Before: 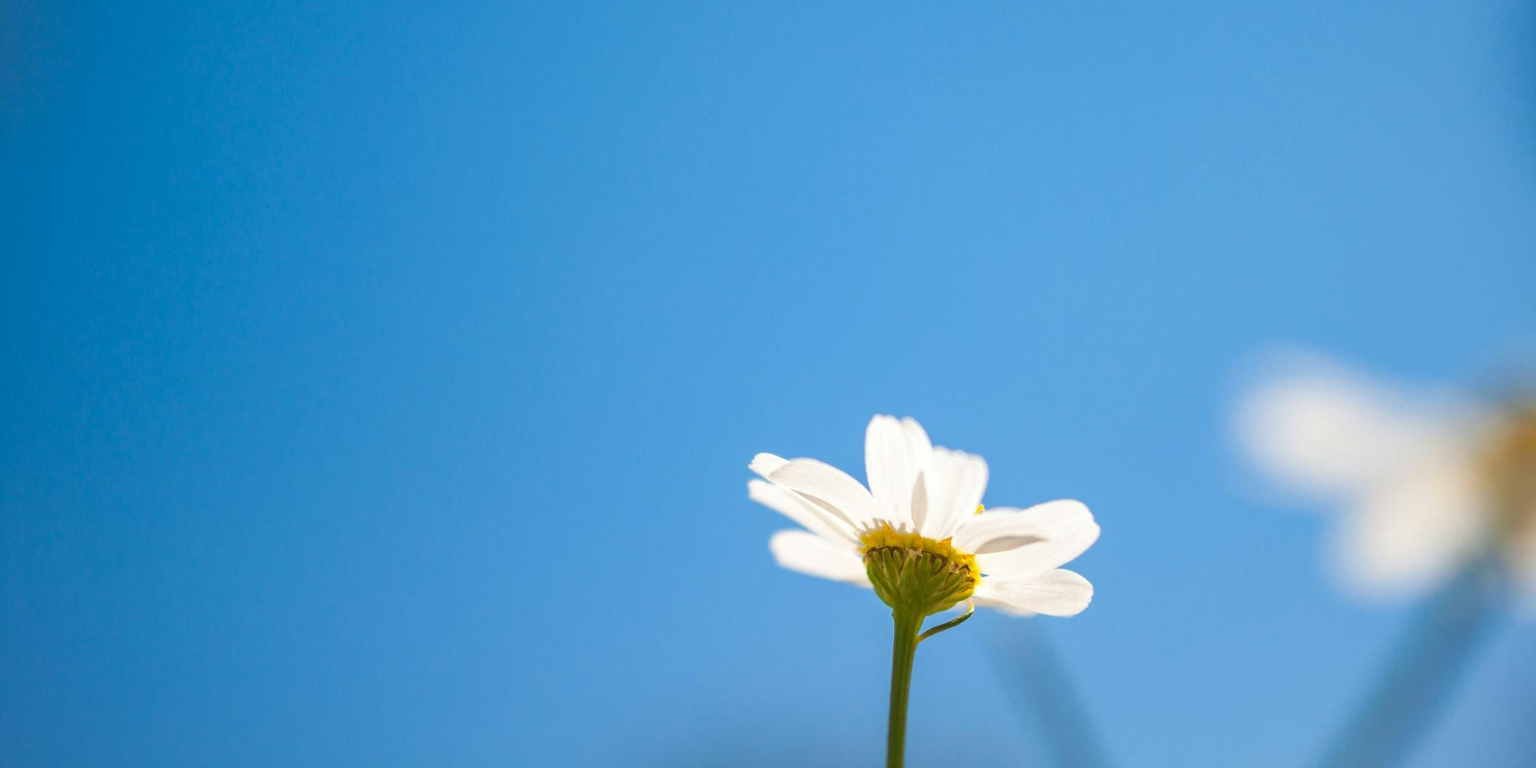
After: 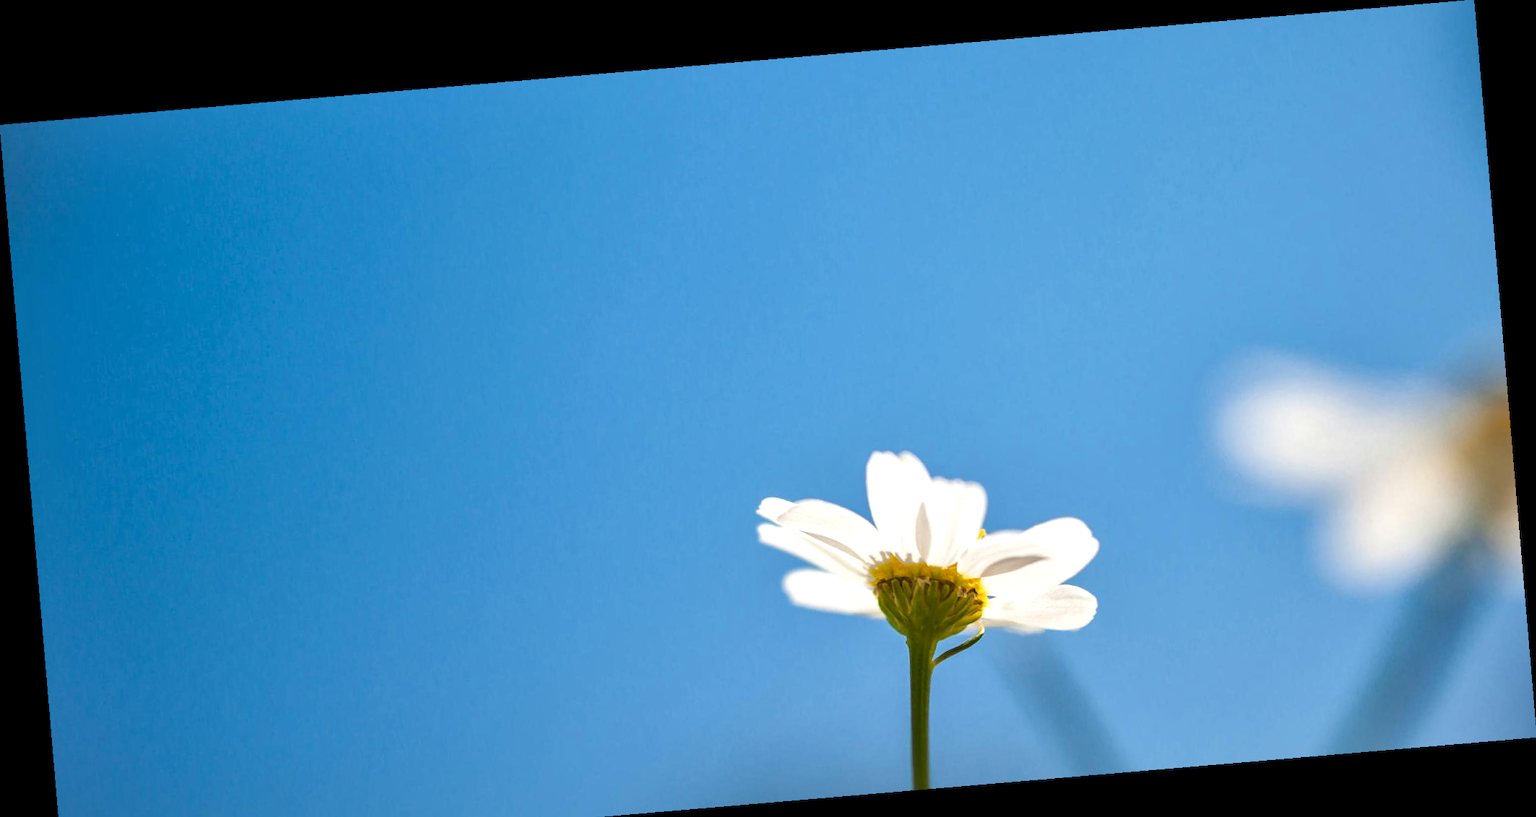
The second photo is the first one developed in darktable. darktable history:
crop and rotate: top 0%, bottom 5.097%
rotate and perspective: rotation -4.86°, automatic cropping off
local contrast: mode bilateral grid, contrast 25, coarseness 60, detail 151%, midtone range 0.2
